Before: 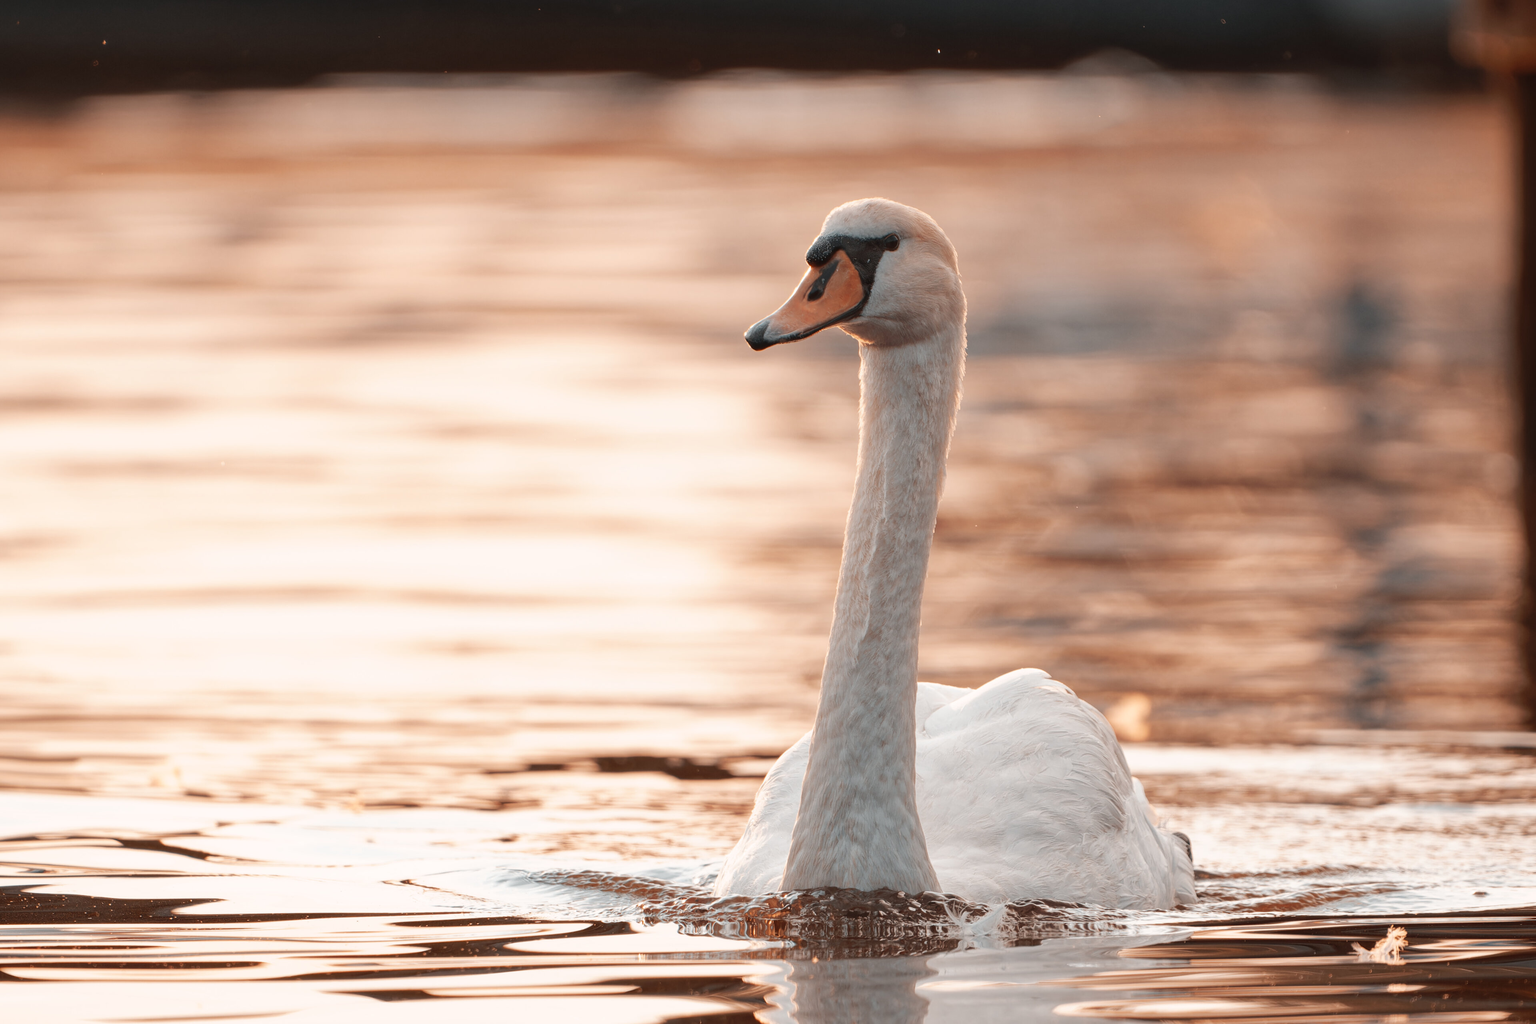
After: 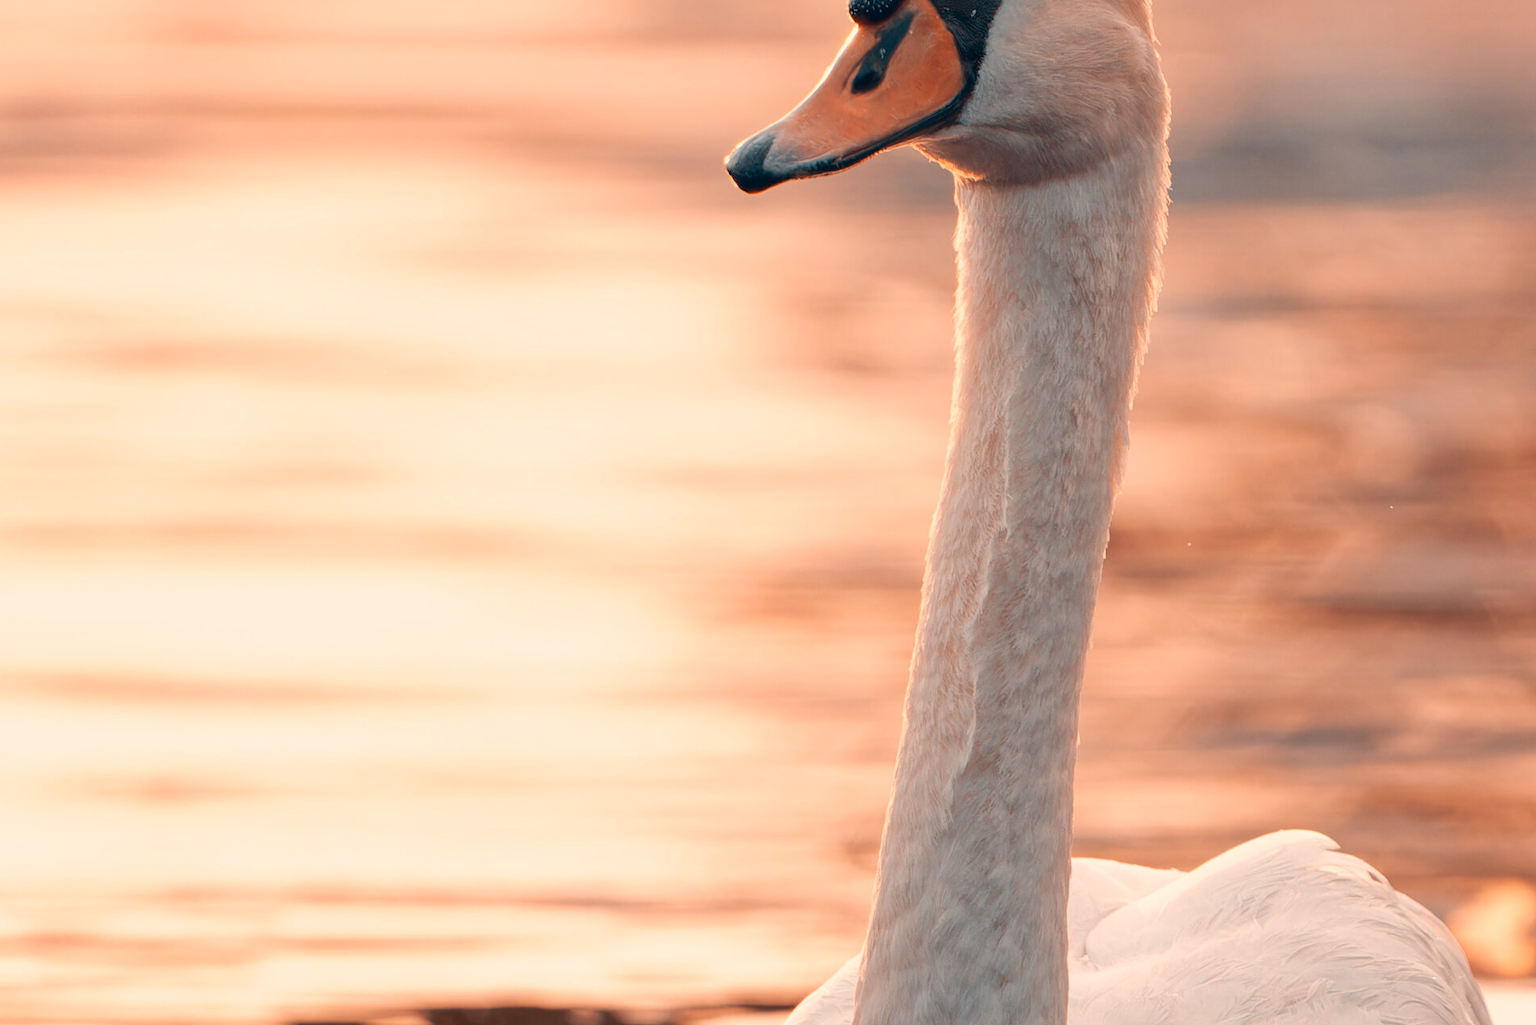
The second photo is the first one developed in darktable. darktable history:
color correction: highlights a* 10.33, highlights b* 13.87, shadows a* -10.31, shadows b* -15.13
crop: left 24.939%, top 24.867%, right 25.153%, bottom 25.165%
